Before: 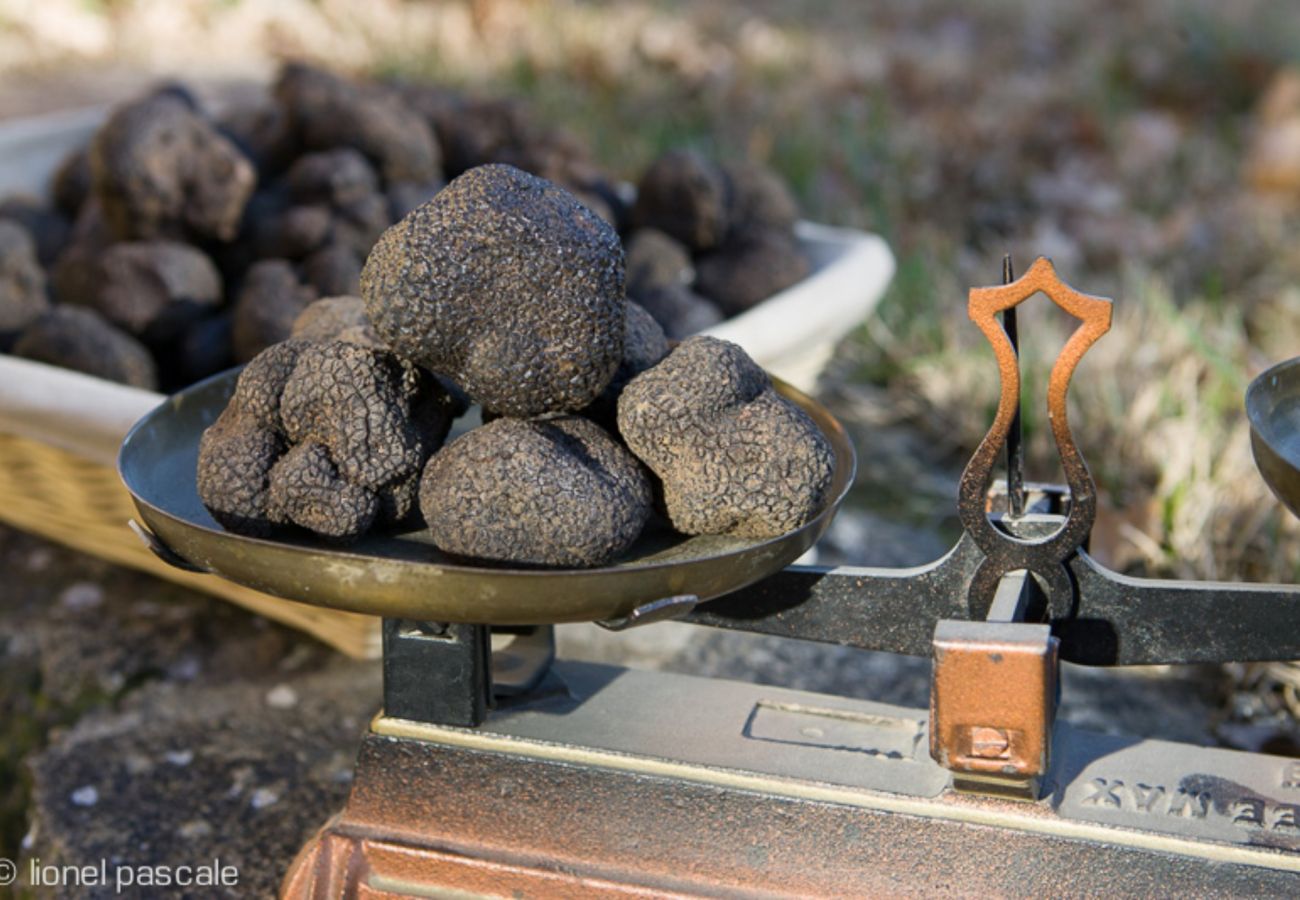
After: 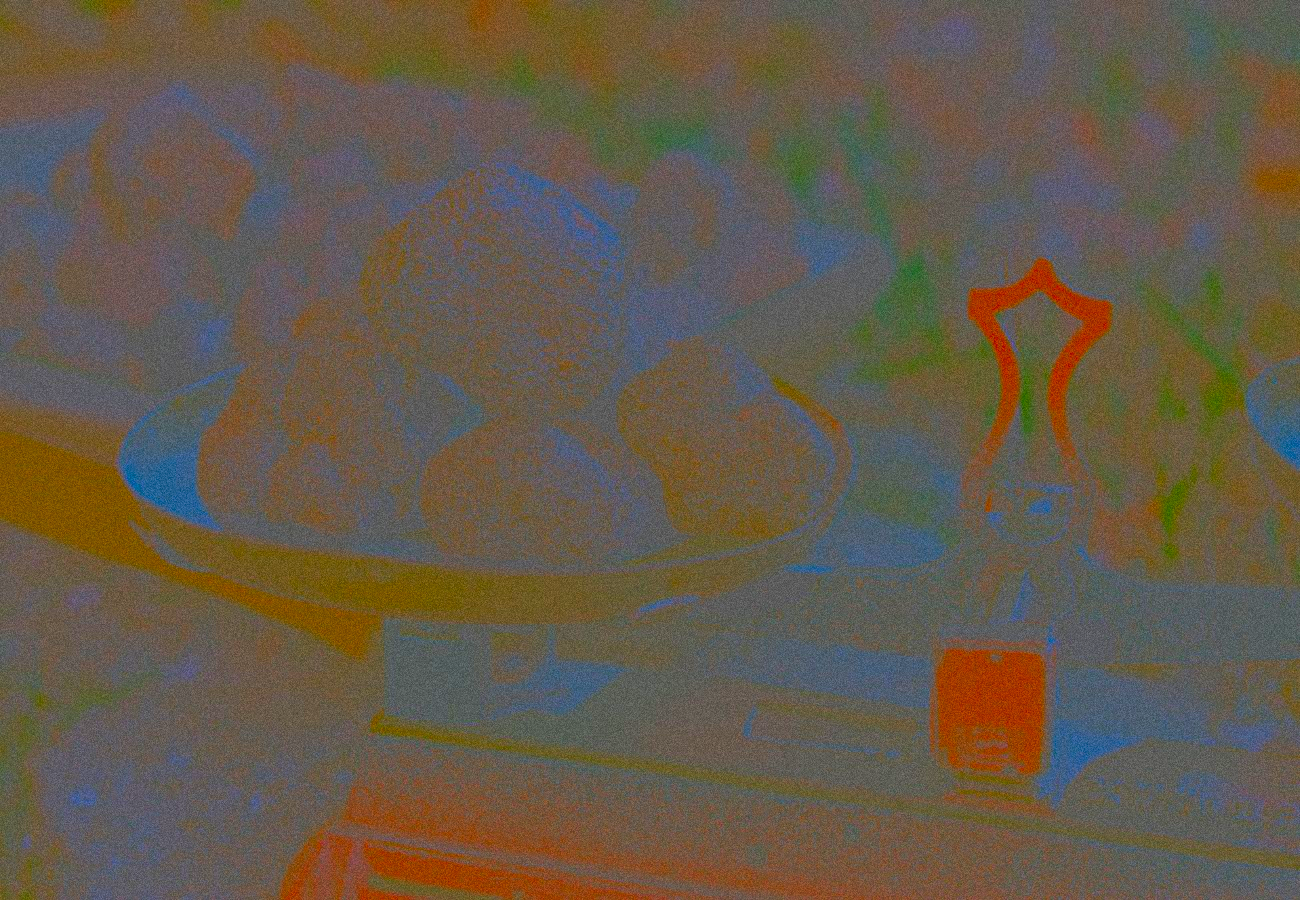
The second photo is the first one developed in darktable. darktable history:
contrast brightness saturation: contrast -0.99, brightness -0.17, saturation 0.75
grain: coarseness 0.09 ISO, strength 40%
